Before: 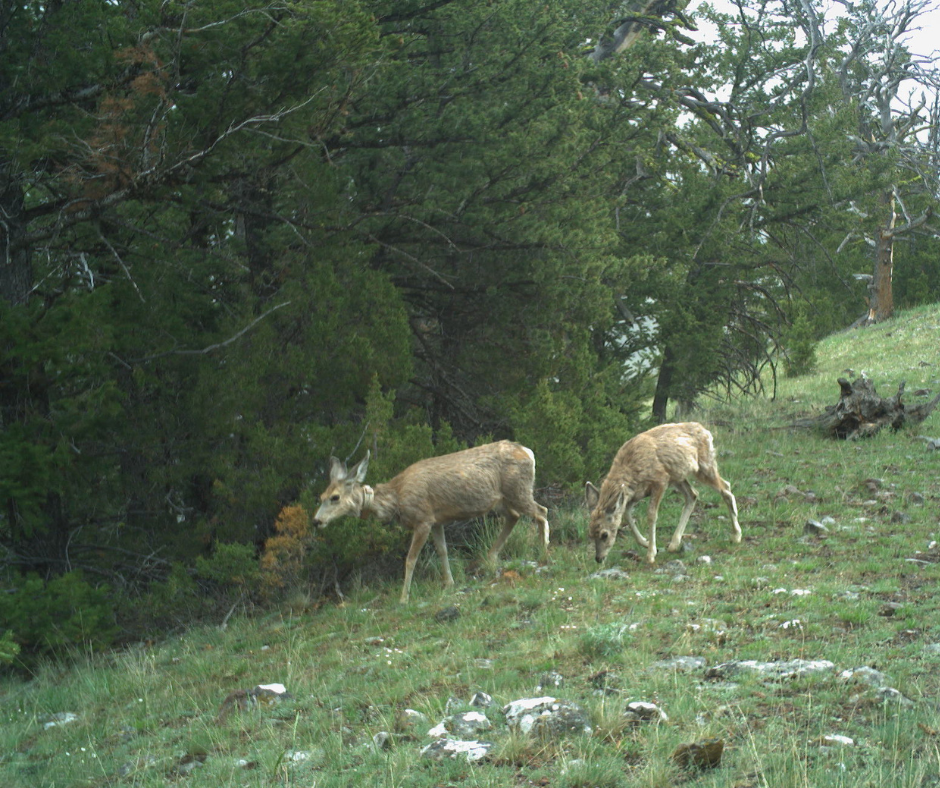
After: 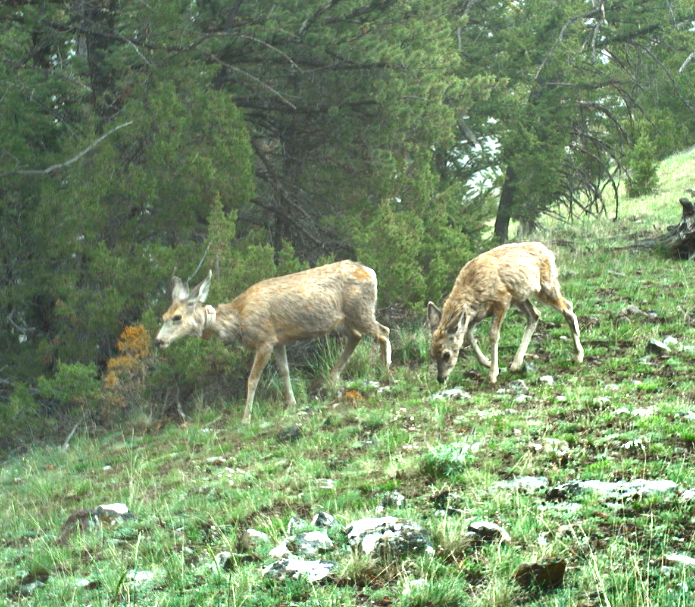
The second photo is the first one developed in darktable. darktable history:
crop: left 16.871%, top 22.857%, right 9.116%
exposure: black level correction 0, exposure 1.125 EV, compensate exposure bias true, compensate highlight preservation false
shadows and highlights: white point adjustment 0.1, highlights -70, soften with gaussian
color zones: curves: ch0 [(0.11, 0.396) (0.195, 0.36) (0.25, 0.5) (0.303, 0.412) (0.357, 0.544) (0.75, 0.5) (0.967, 0.328)]; ch1 [(0, 0.468) (0.112, 0.512) (0.202, 0.6) (0.25, 0.5) (0.307, 0.352) (0.357, 0.544) (0.75, 0.5) (0.963, 0.524)]
